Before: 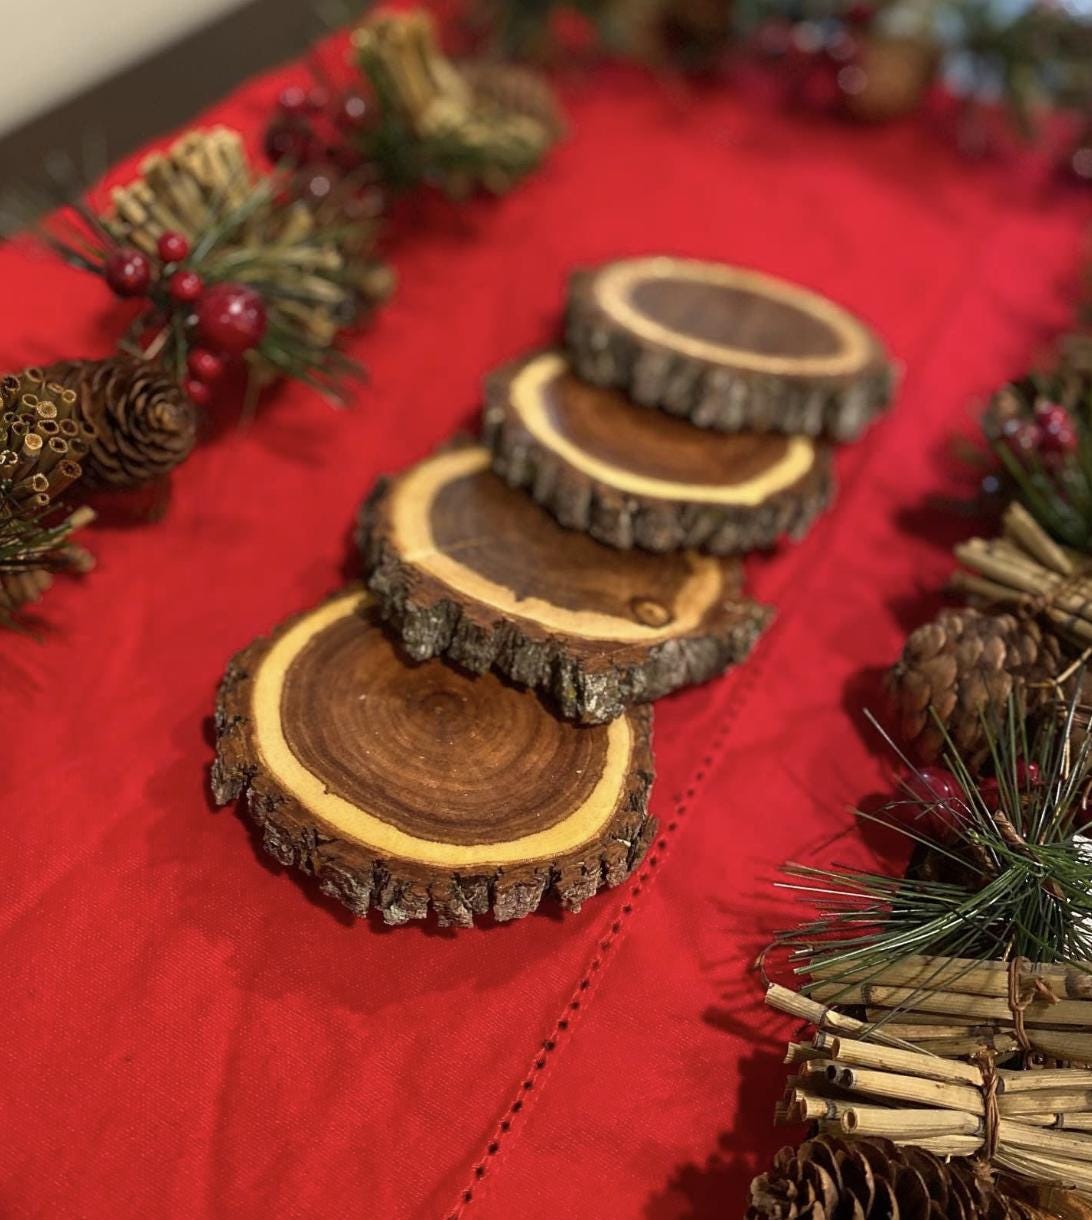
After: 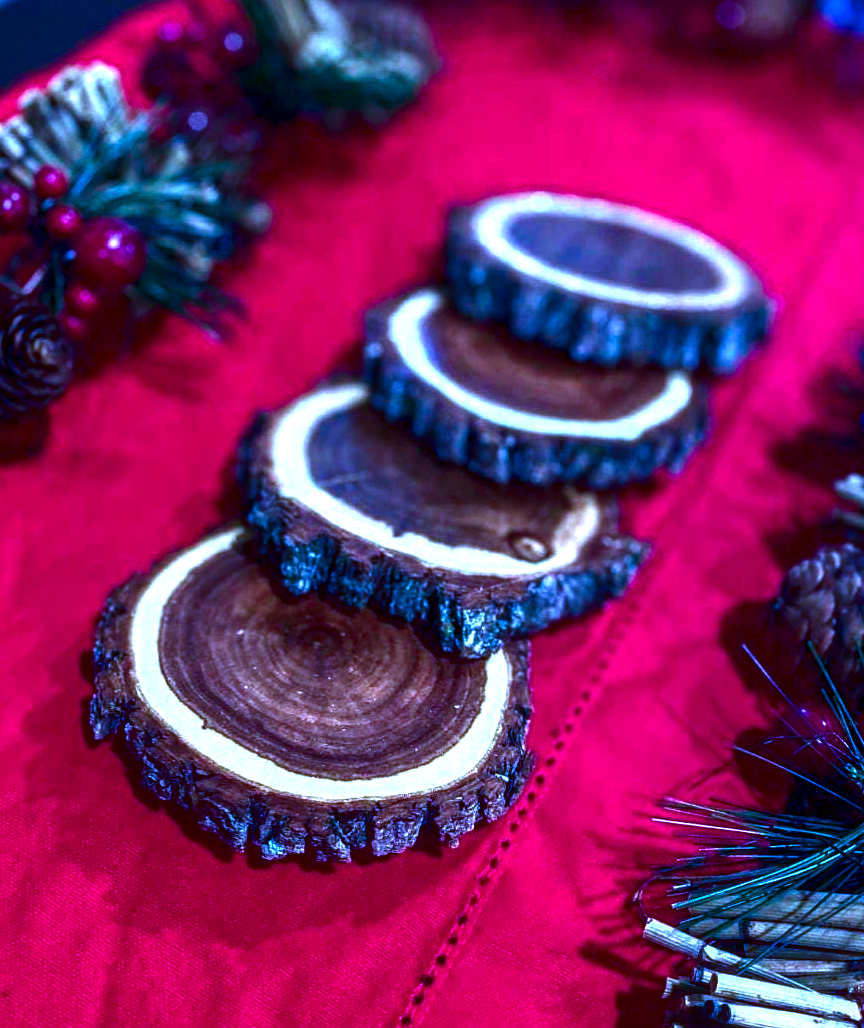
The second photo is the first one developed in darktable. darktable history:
exposure: black level correction 0, exposure 1.198 EV, compensate exposure bias true, compensate highlight preservation false
color calibration: output R [0.948, 0.091, -0.04, 0], output G [-0.3, 1.384, -0.085, 0], output B [-0.108, 0.061, 1.08, 0], illuminant as shot in camera, x 0.484, y 0.43, temperature 2405.29 K
crop: left 11.225%, top 5.381%, right 9.565%, bottom 10.314%
local contrast: detail 130%
contrast brightness saturation: contrast 0.09, brightness -0.59, saturation 0.17
